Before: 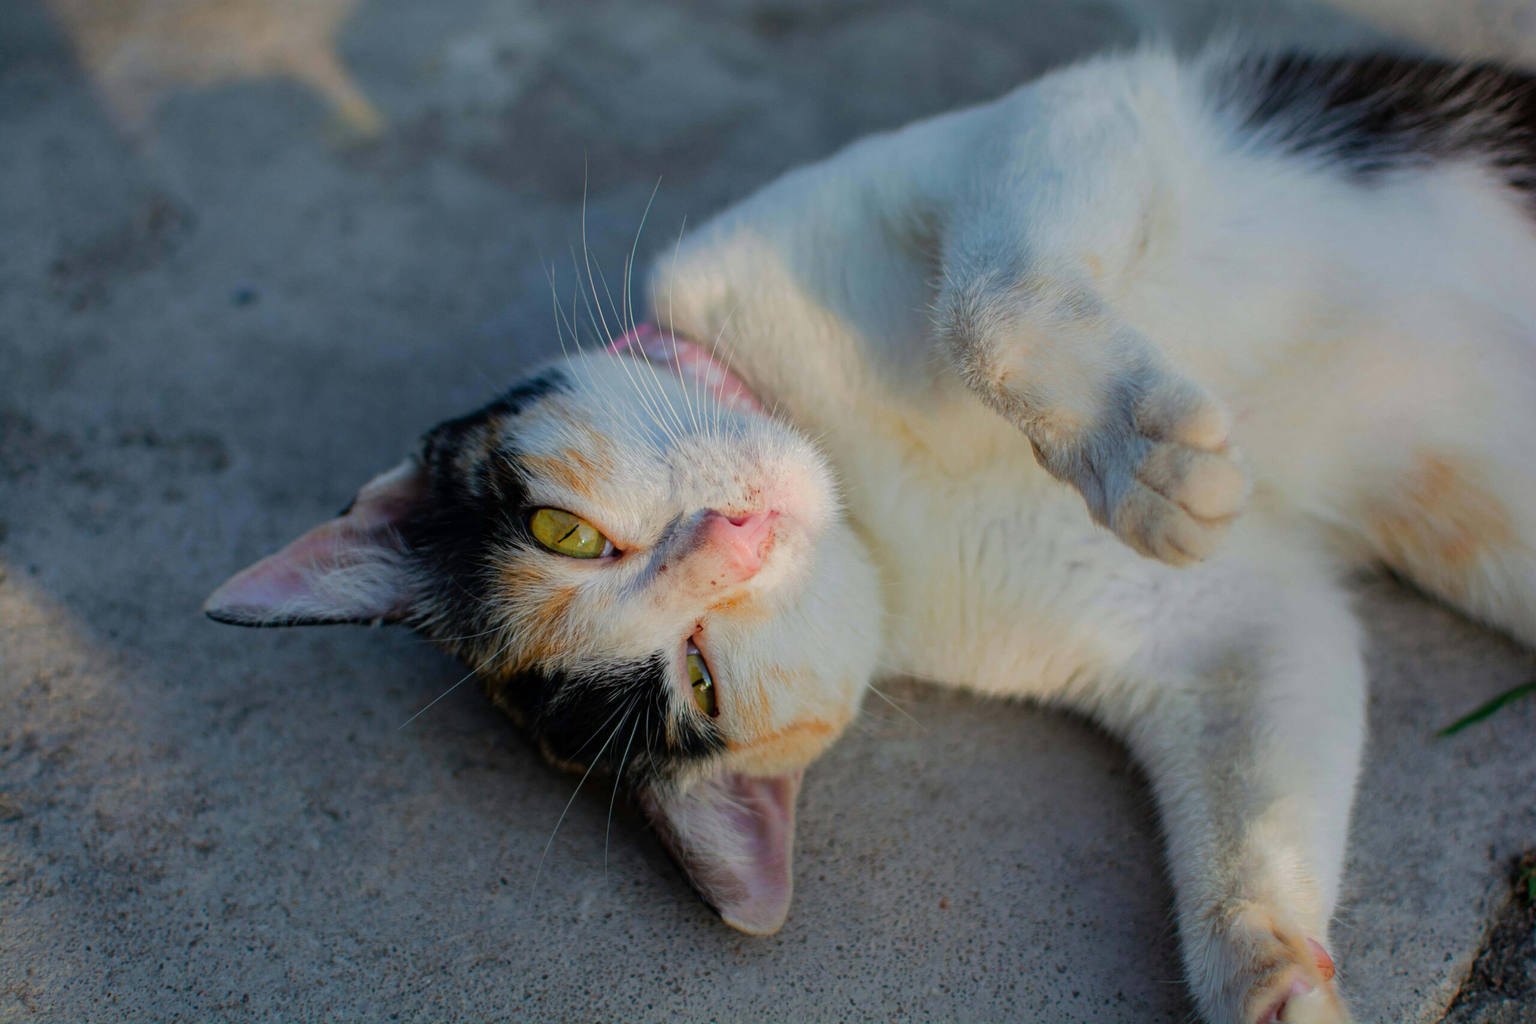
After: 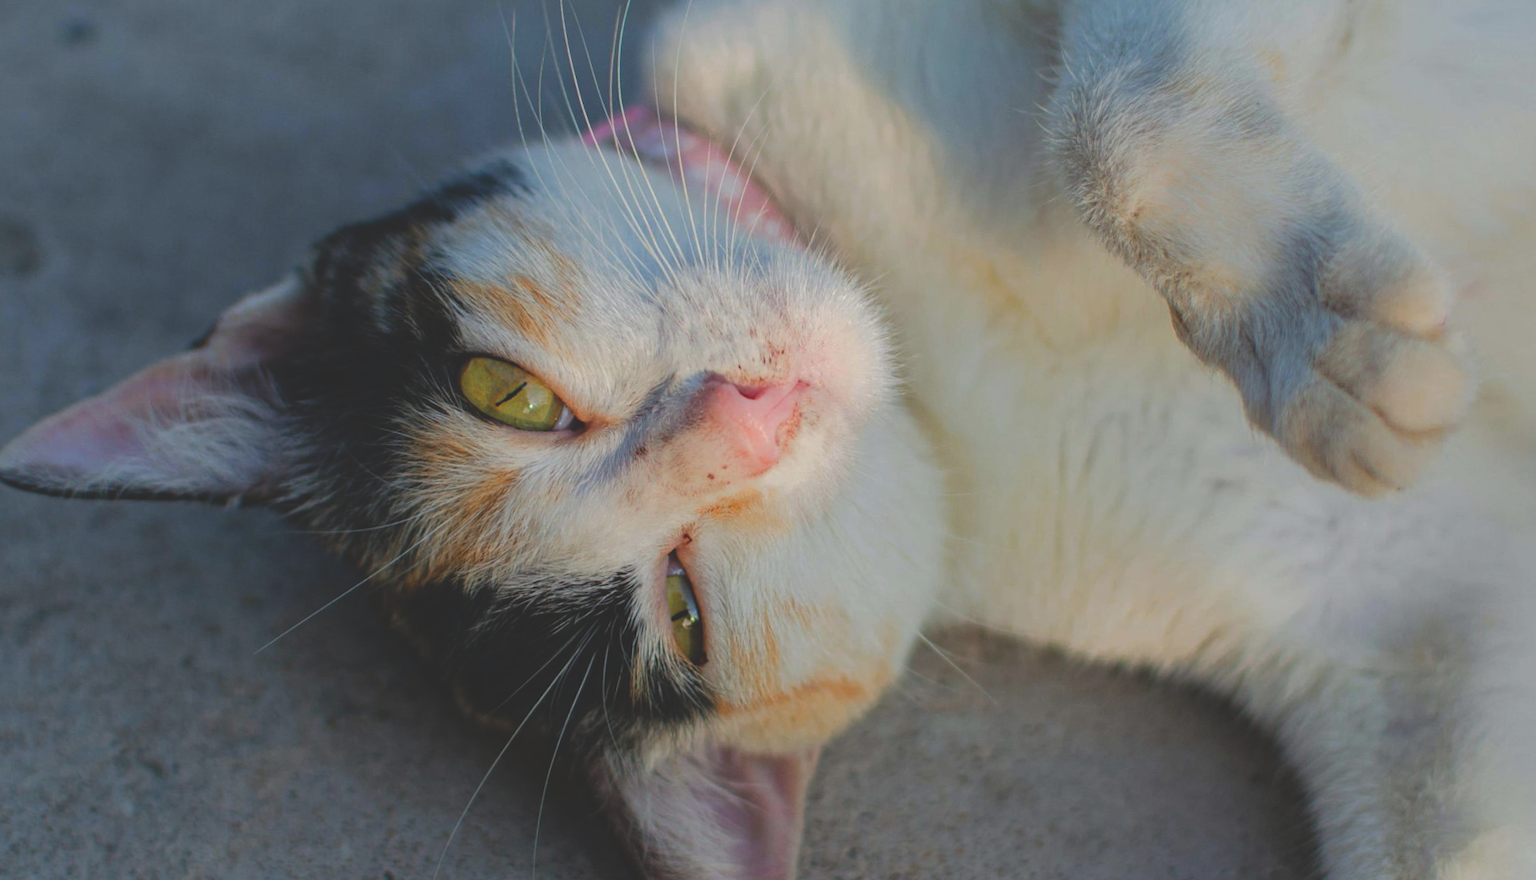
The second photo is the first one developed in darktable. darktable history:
crop and rotate: angle -3.7°, left 9.869%, top 21.081%, right 12.406%, bottom 12.045%
exposure: black level correction -0.026, exposure -0.118 EV, compensate highlight preservation false
